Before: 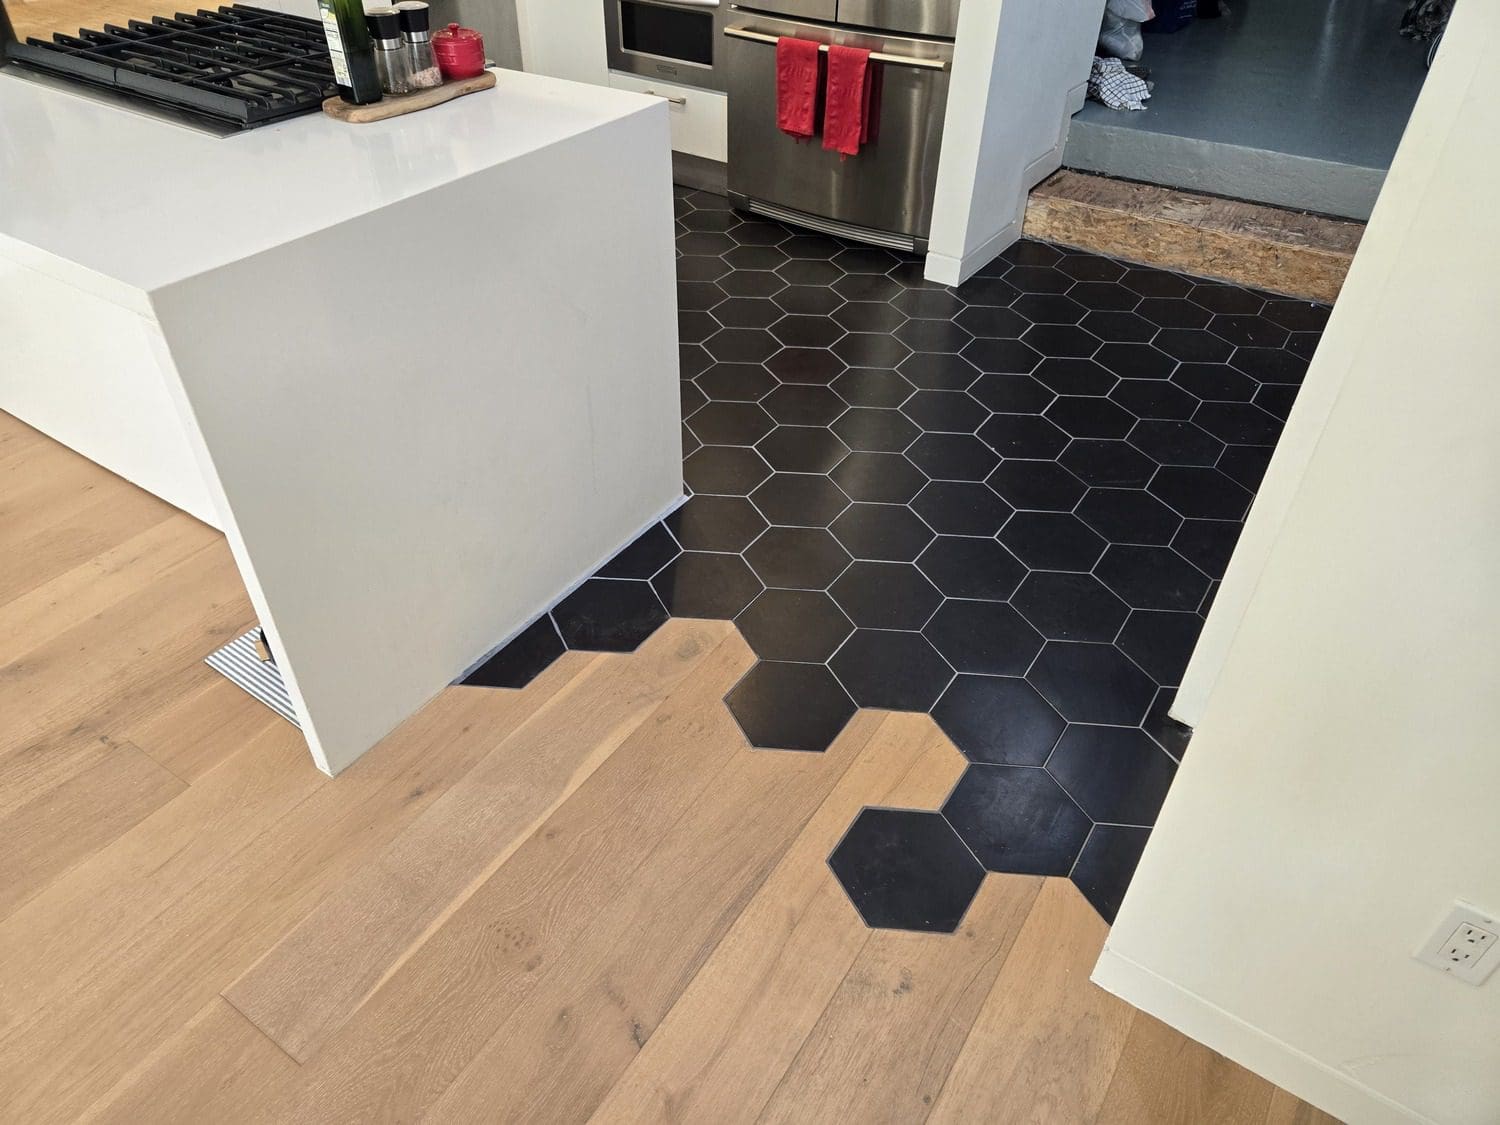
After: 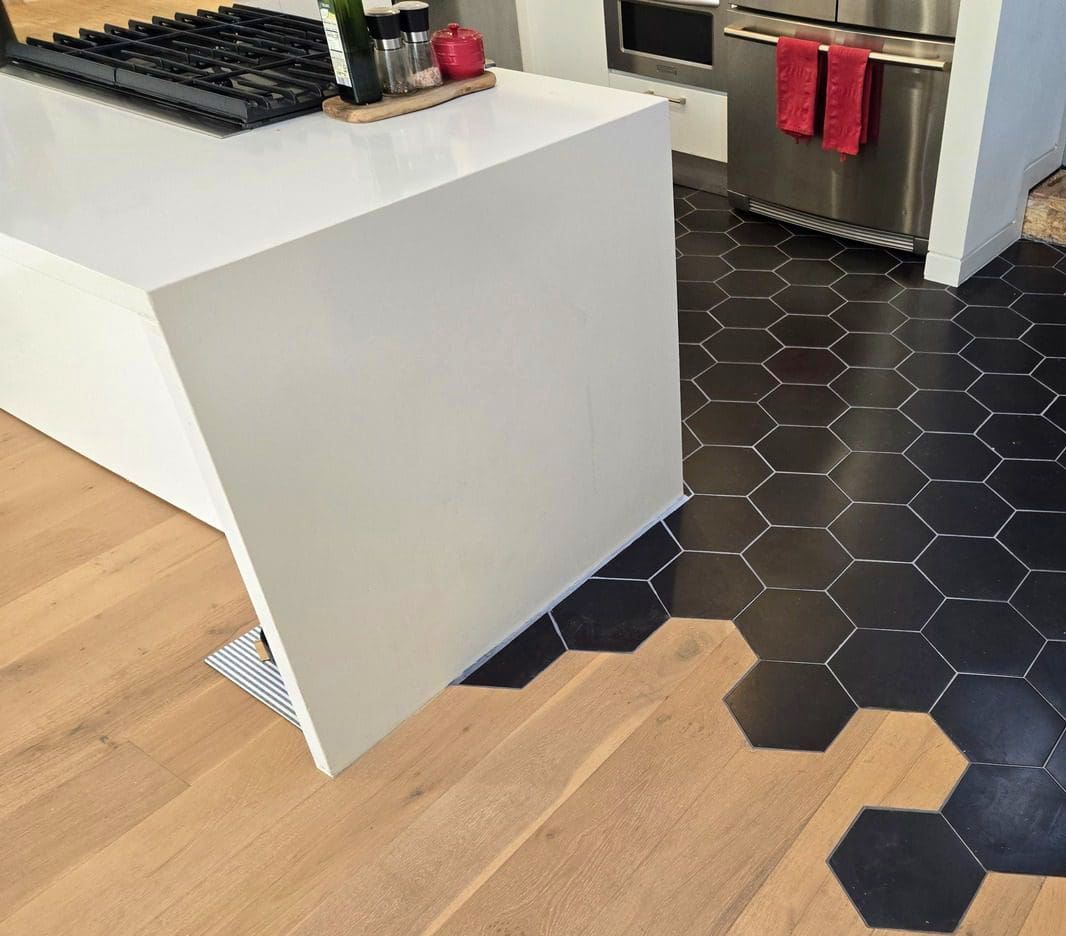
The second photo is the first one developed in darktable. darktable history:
crop: right 28.881%, bottom 16.15%
velvia: on, module defaults
